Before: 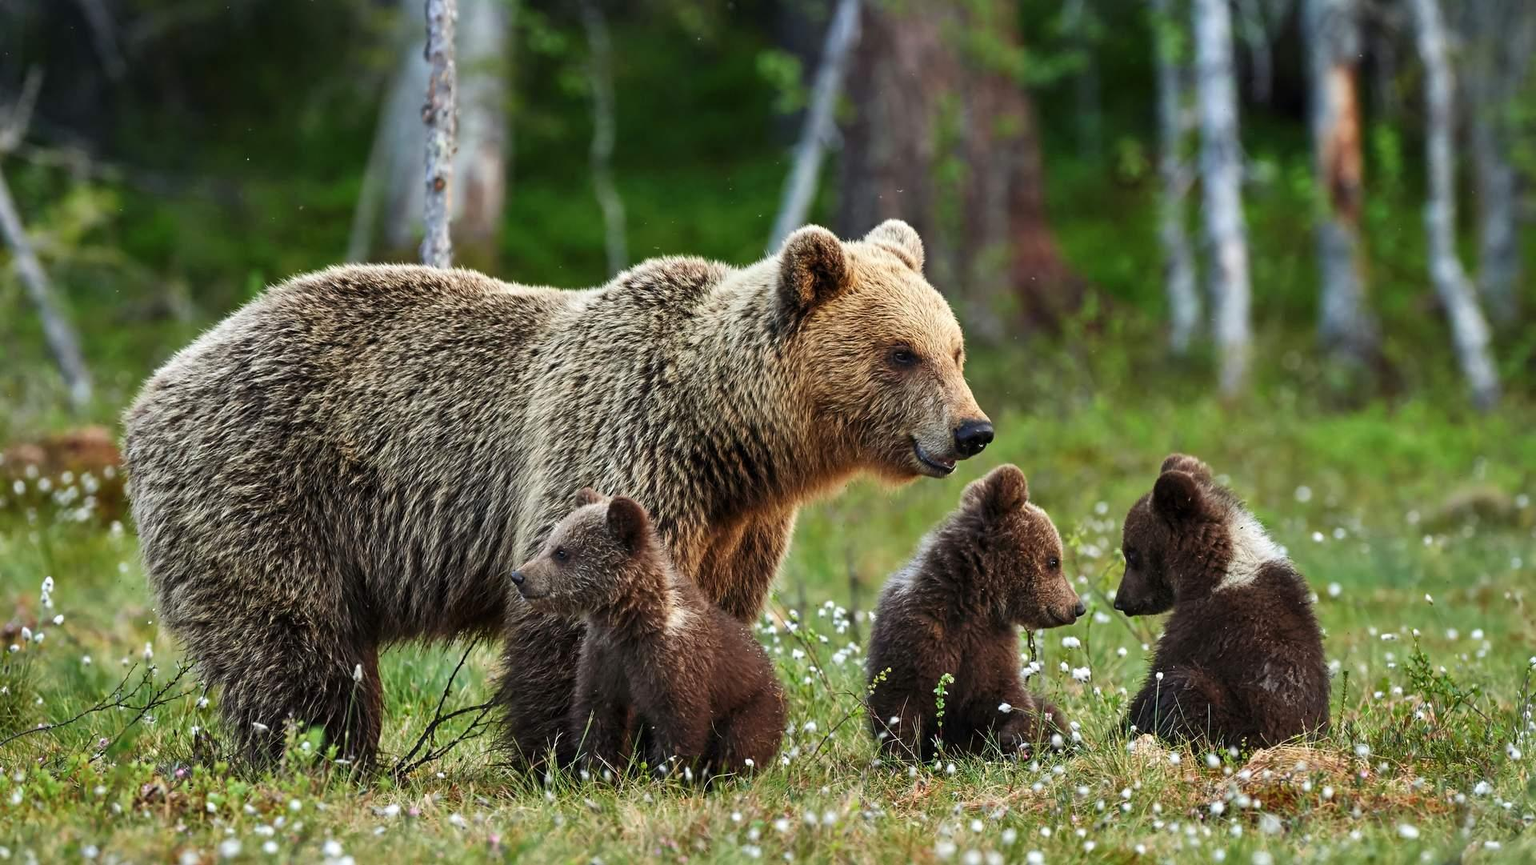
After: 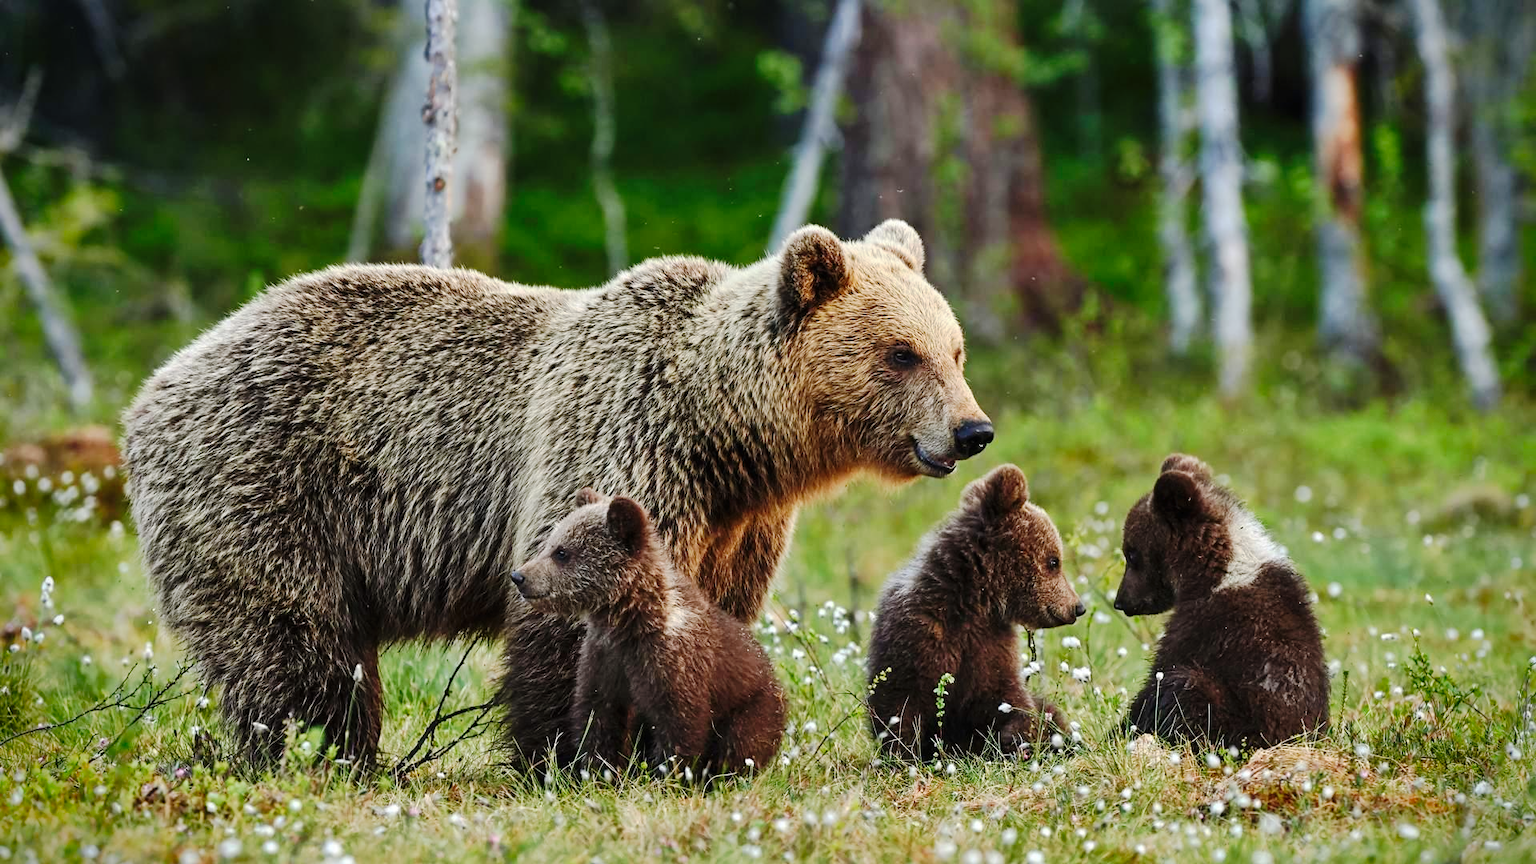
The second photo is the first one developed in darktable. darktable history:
tone curve: curves: ch0 [(0, 0) (0.003, 0.009) (0.011, 0.013) (0.025, 0.022) (0.044, 0.039) (0.069, 0.055) (0.1, 0.077) (0.136, 0.113) (0.177, 0.158) (0.224, 0.213) (0.277, 0.289) (0.335, 0.367) (0.399, 0.451) (0.468, 0.532) (0.543, 0.615) (0.623, 0.696) (0.709, 0.755) (0.801, 0.818) (0.898, 0.893) (1, 1)], preserve colors none
vignetting: fall-off start 88.53%, fall-off radius 44.2%, saturation 0.376, width/height ratio 1.161
